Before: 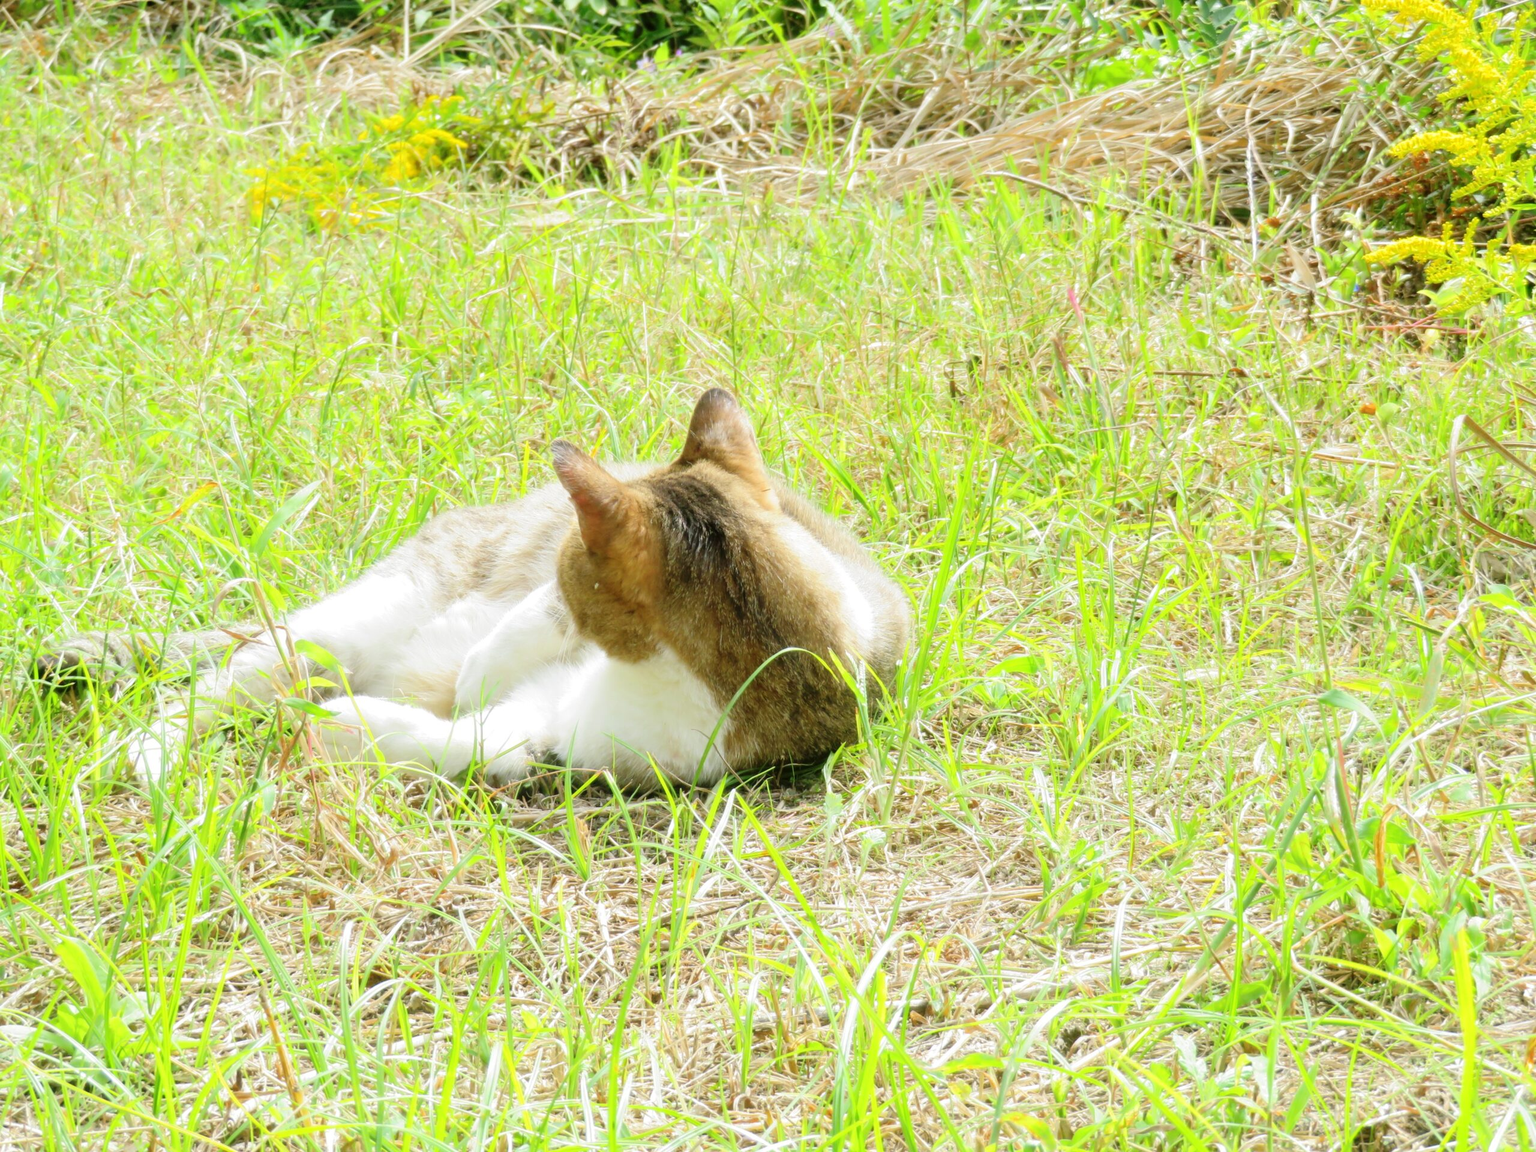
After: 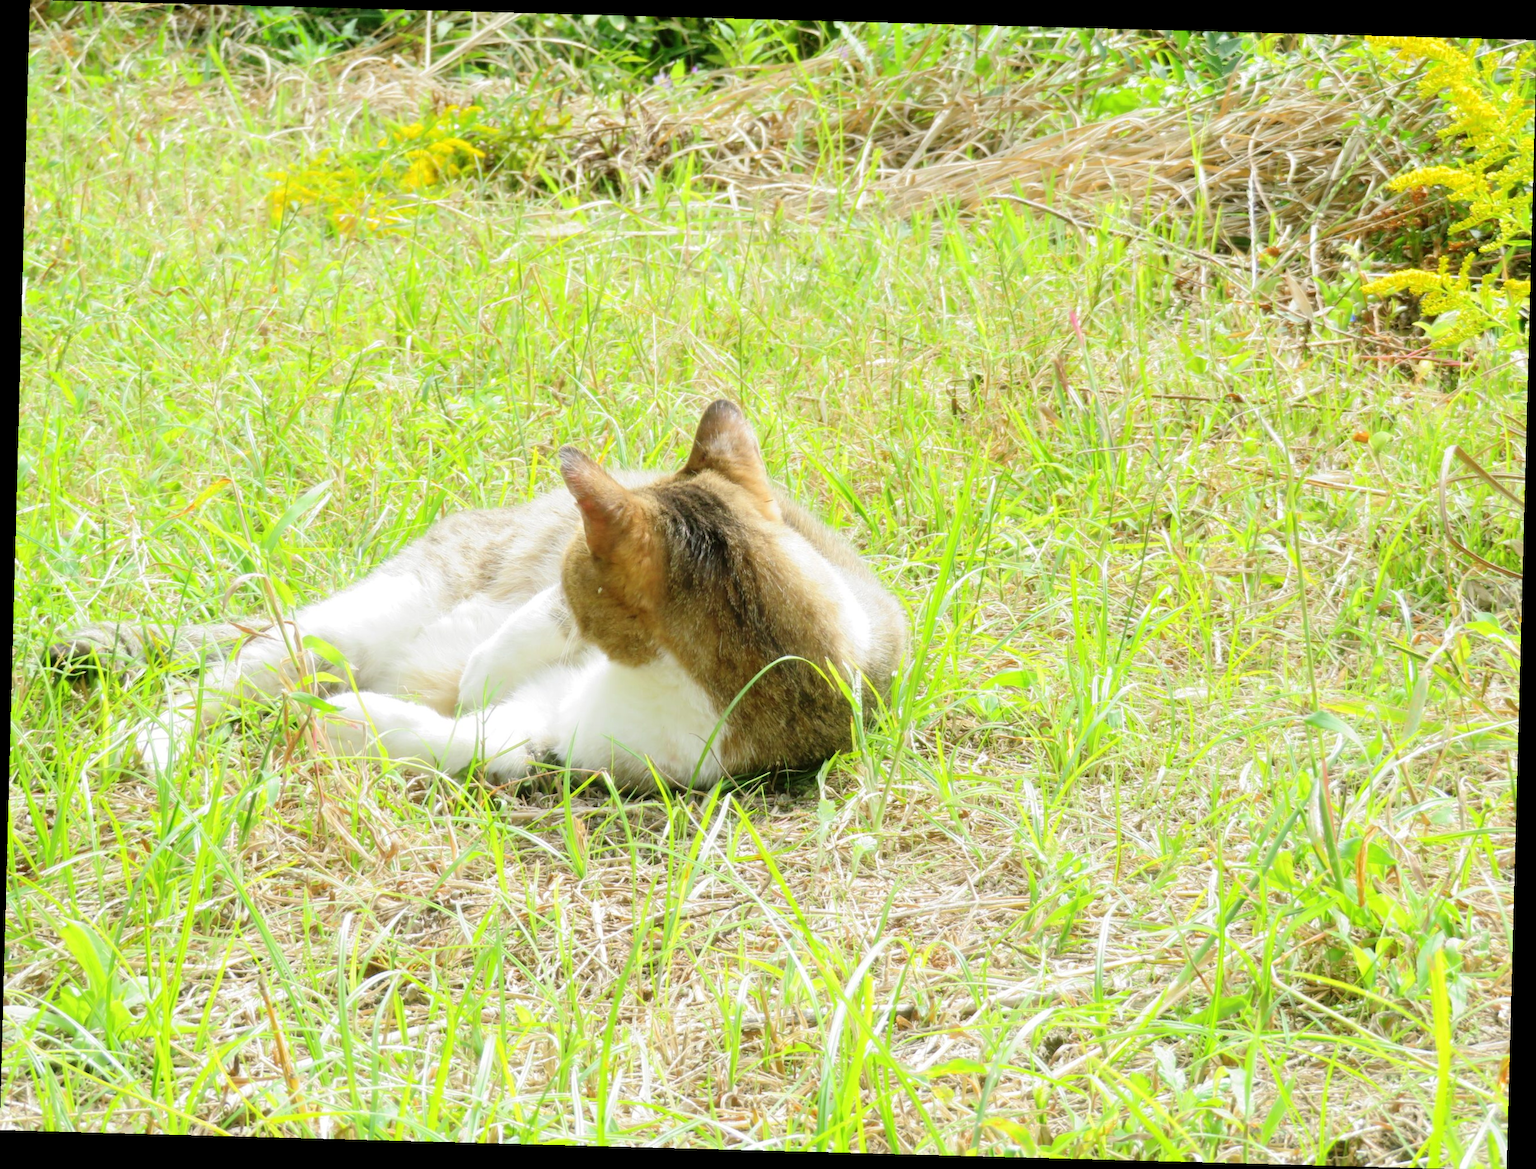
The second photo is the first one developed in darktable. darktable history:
crop and rotate: angle -1.53°
